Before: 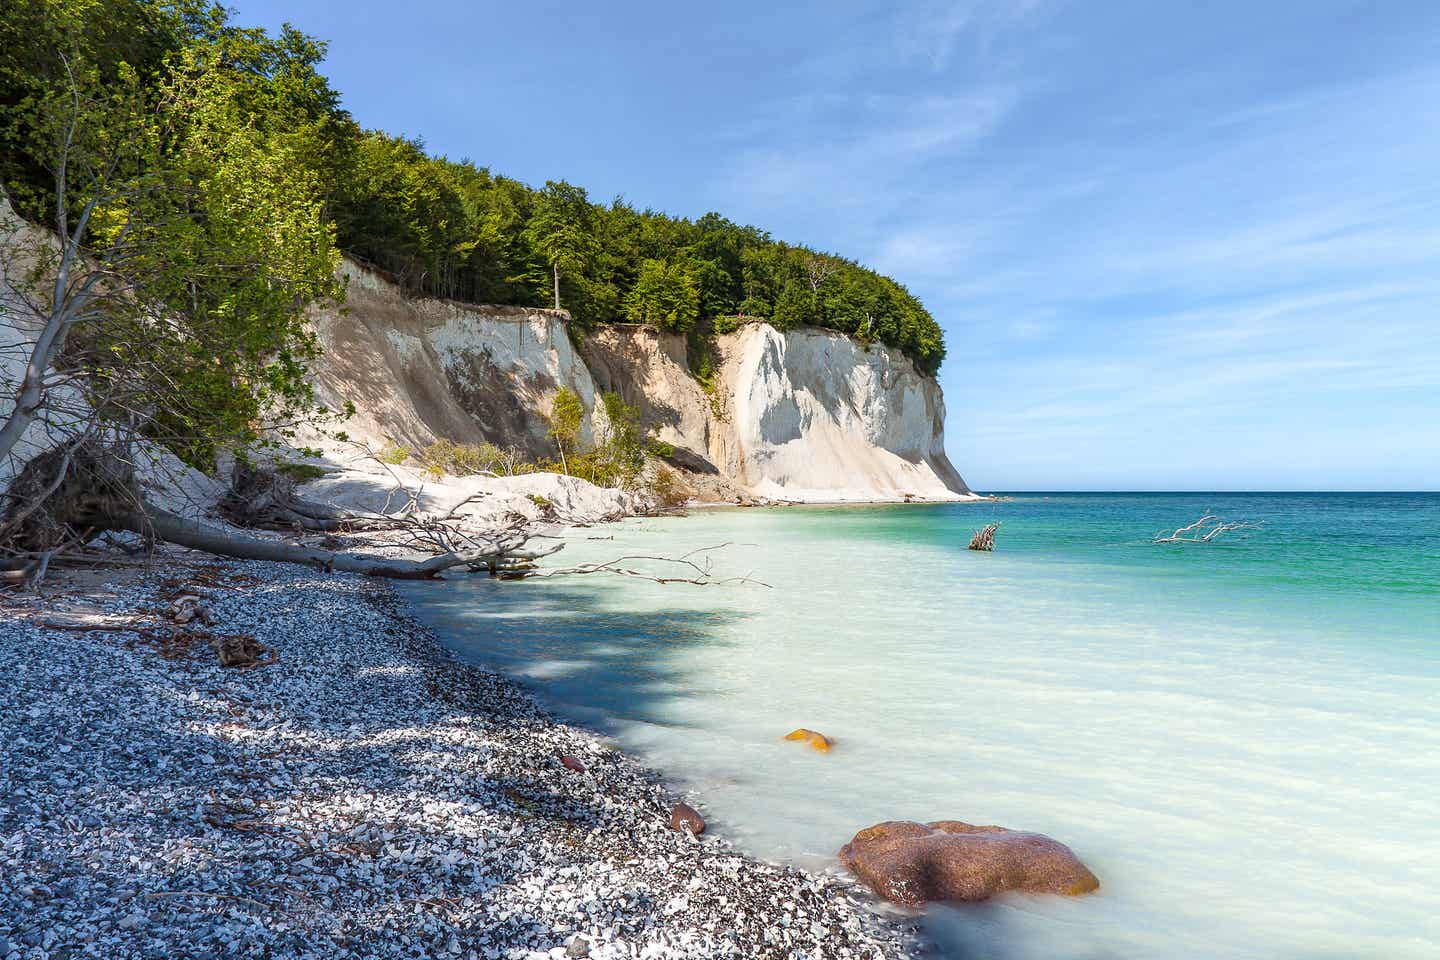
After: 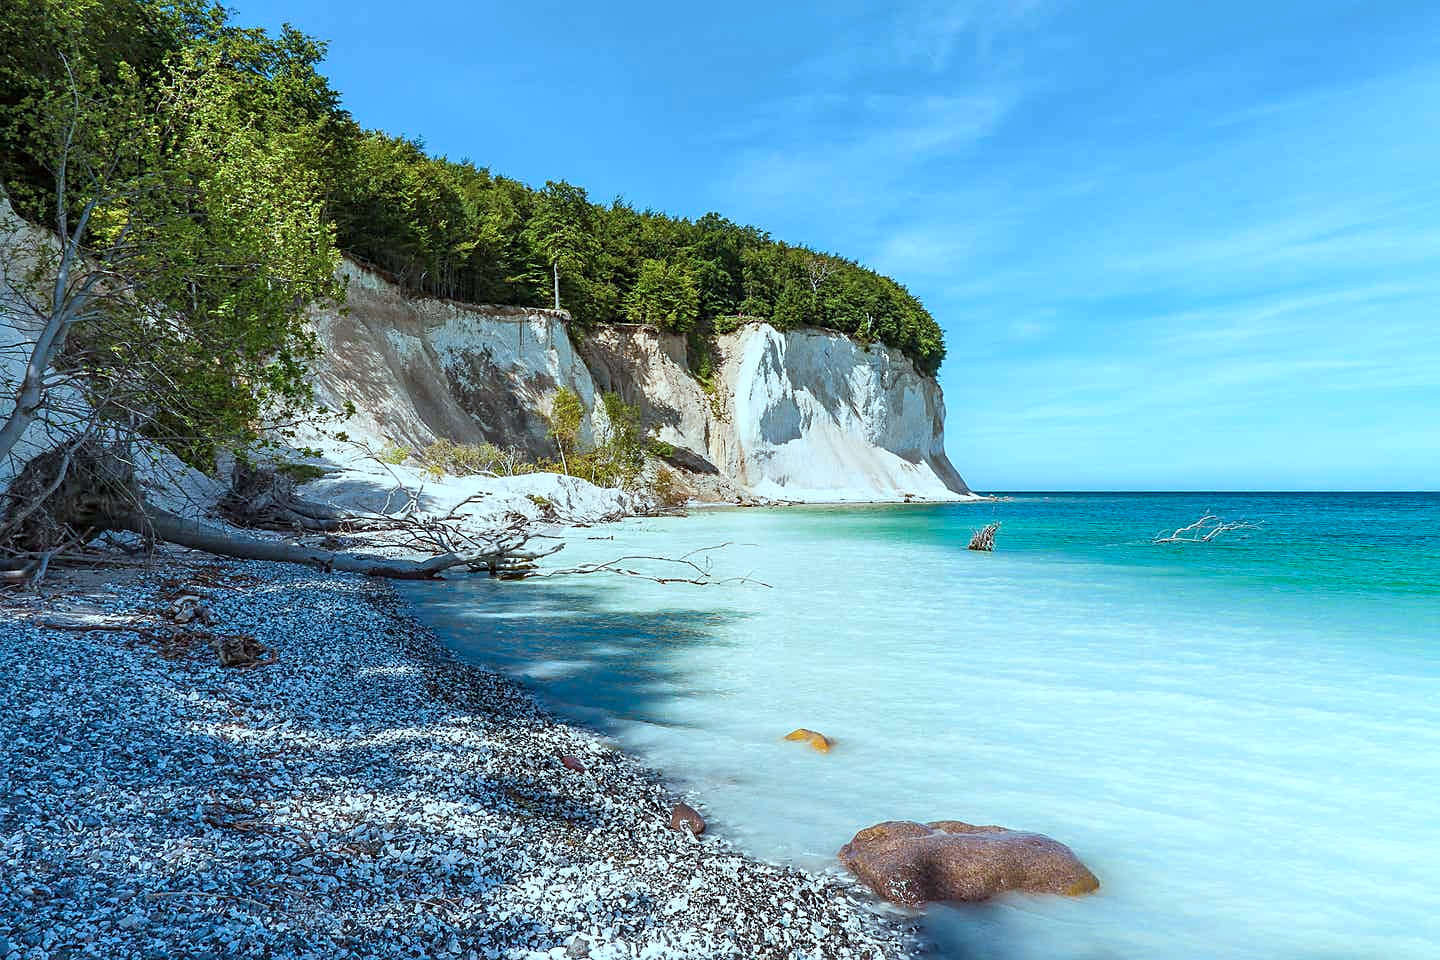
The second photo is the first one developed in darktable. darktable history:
sharpen: radius 1.904, amount 0.398, threshold 1.201
color correction: highlights a* -11.84, highlights b* -15.32
